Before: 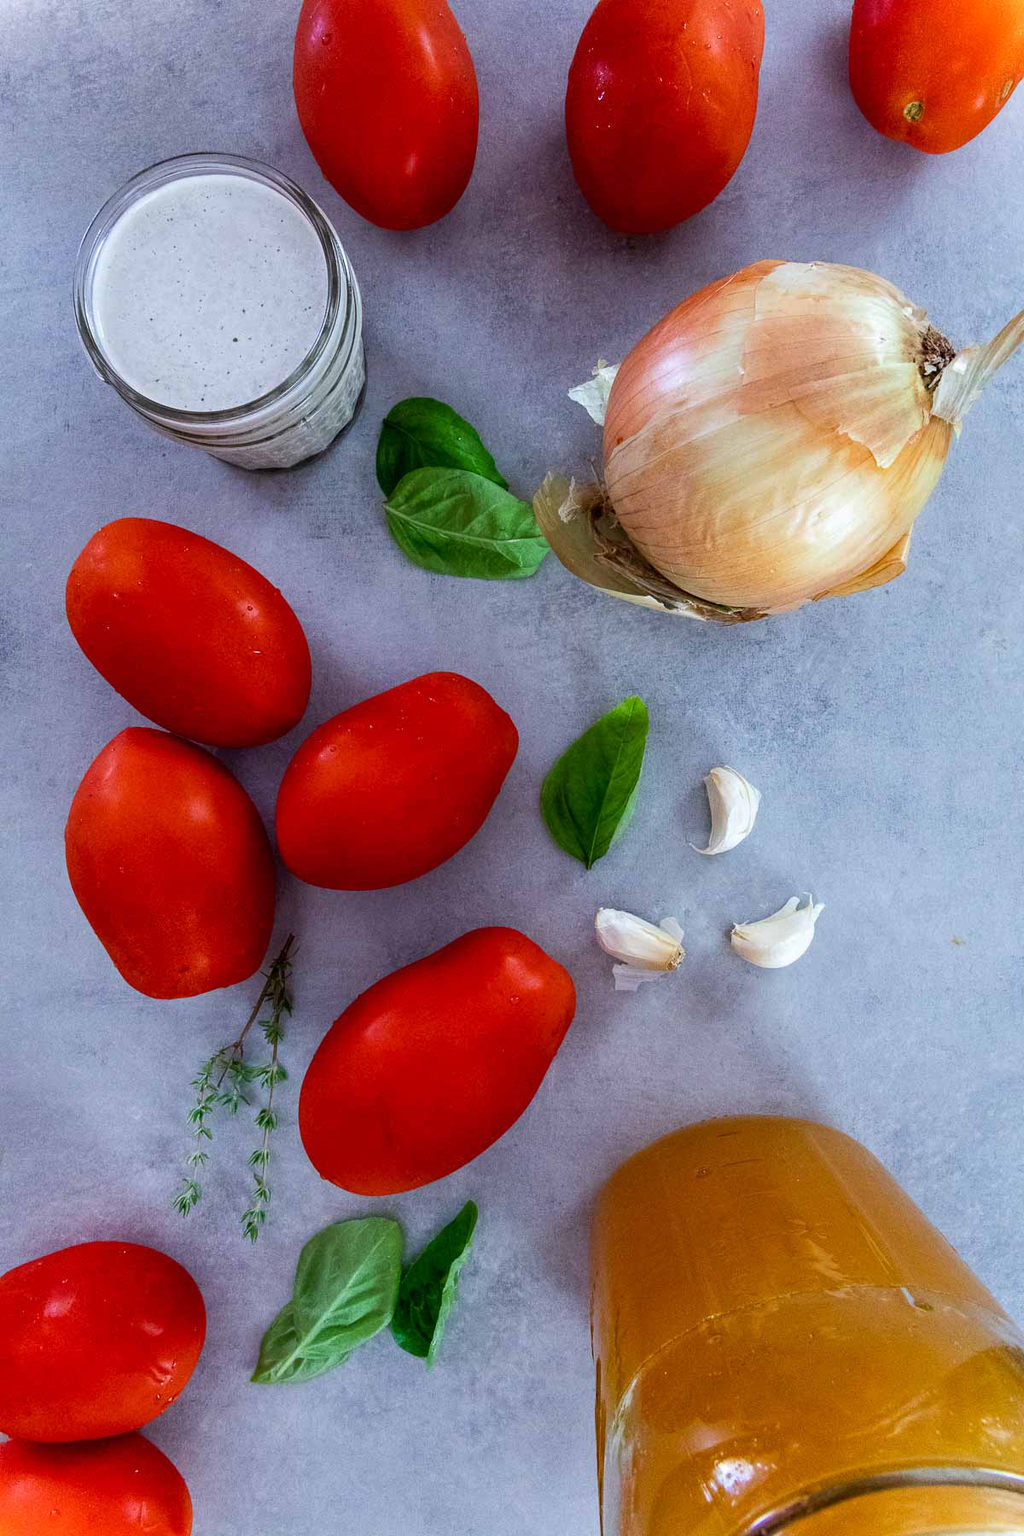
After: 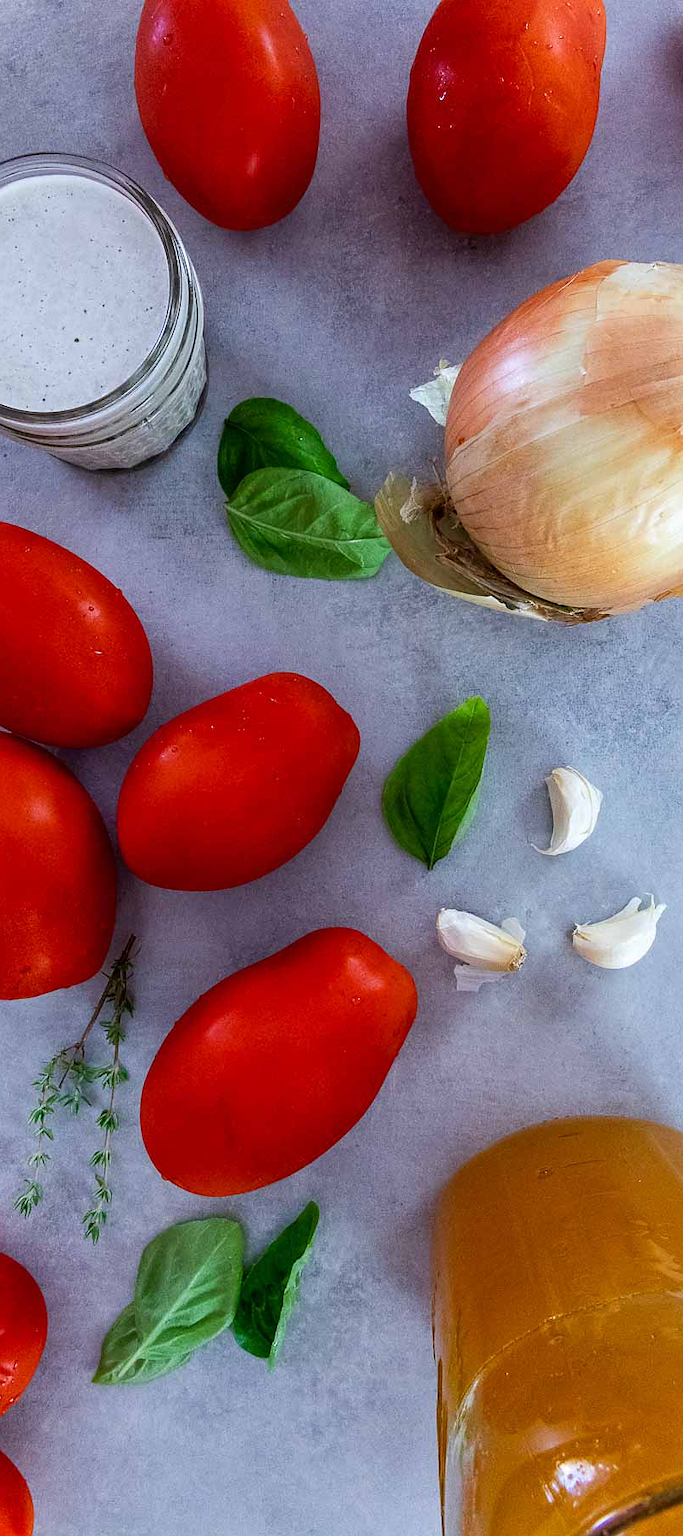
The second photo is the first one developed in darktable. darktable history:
sharpen: radius 1, threshold 1
crop and rotate: left 15.546%, right 17.787%
